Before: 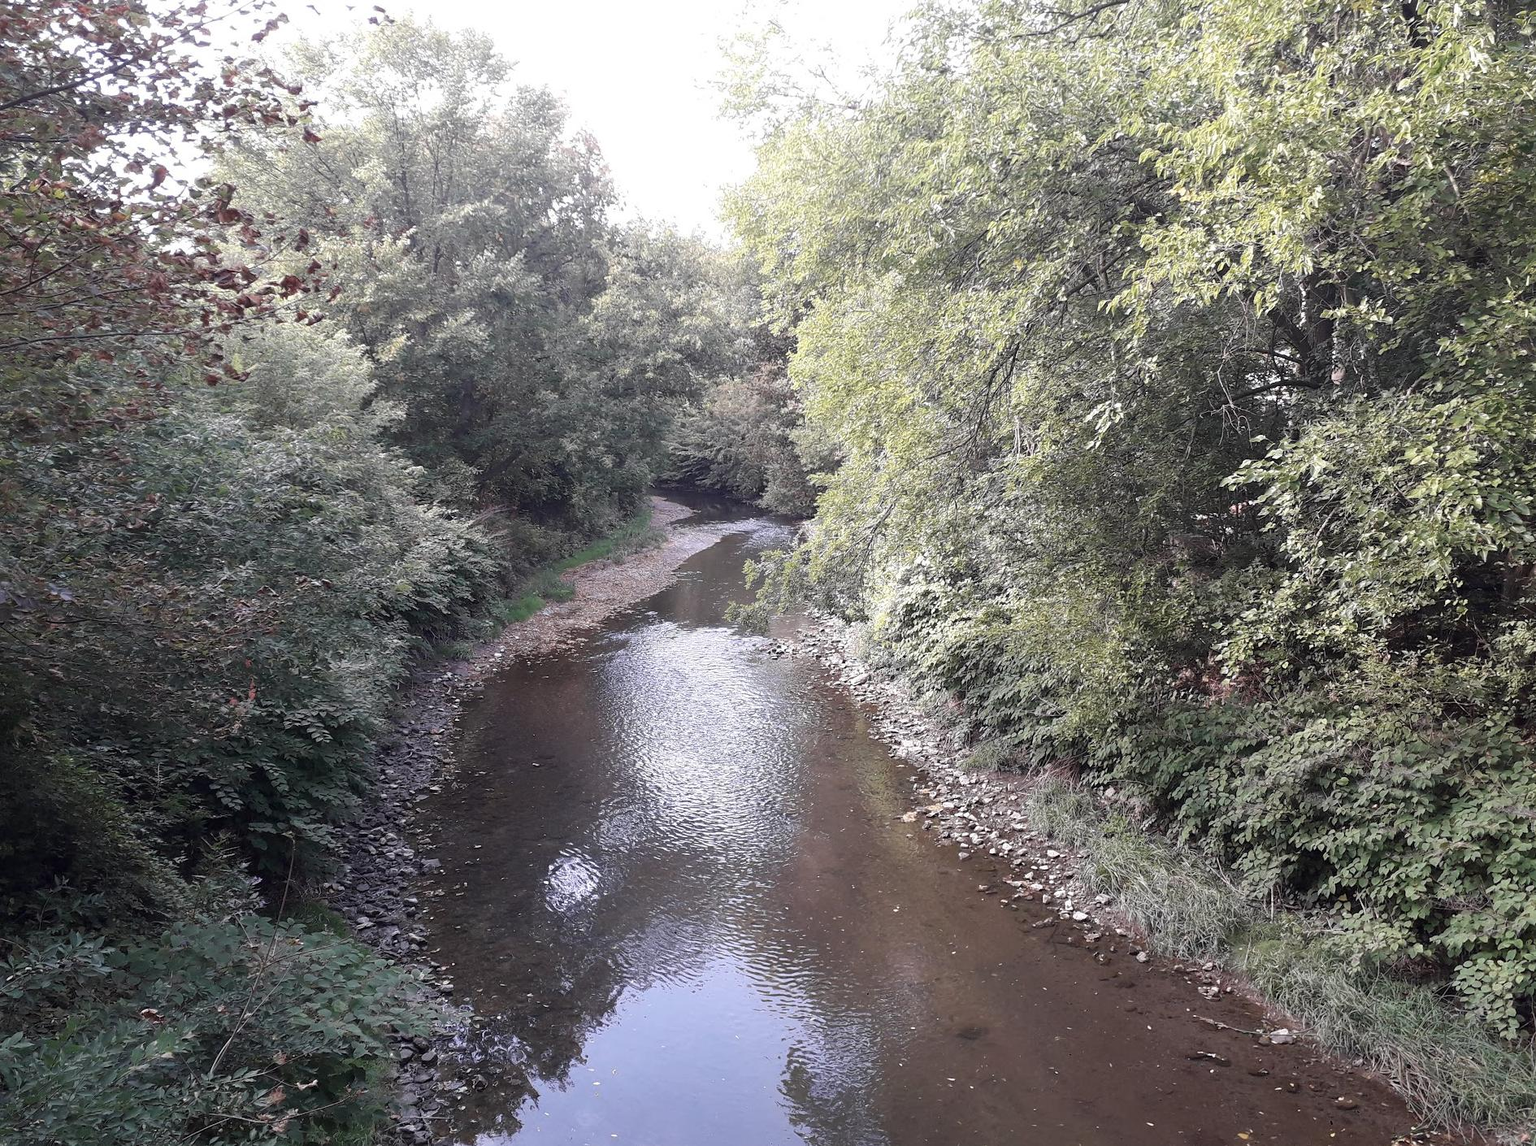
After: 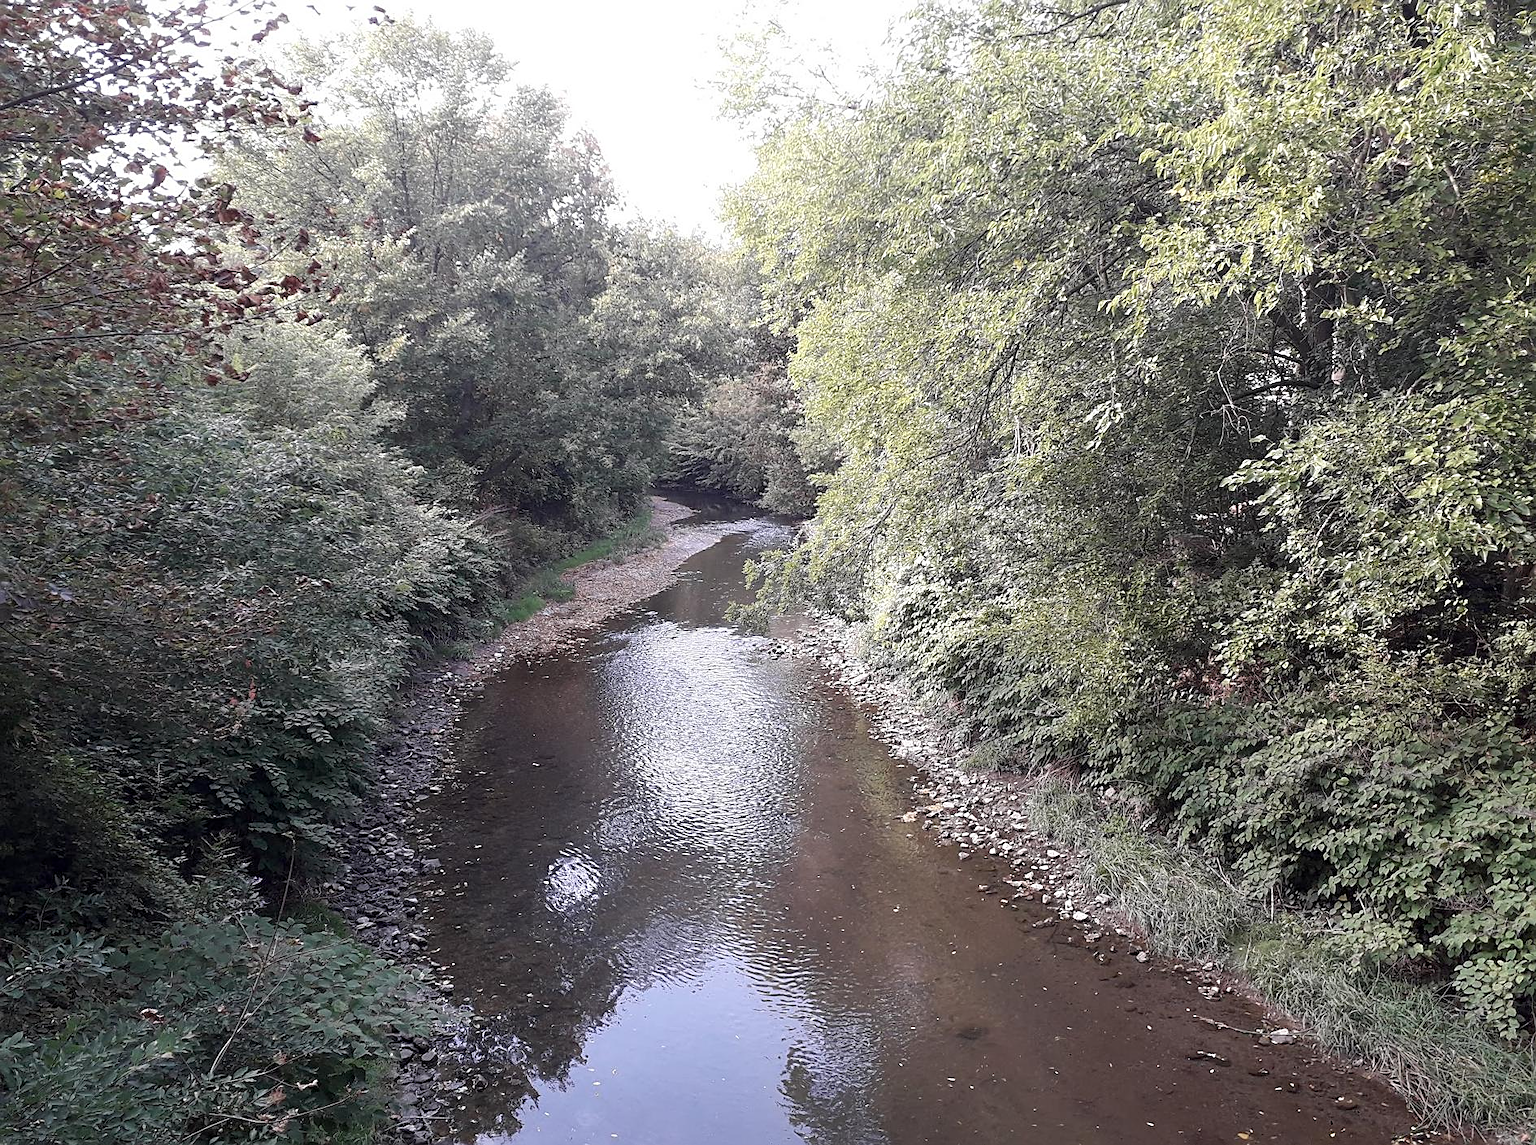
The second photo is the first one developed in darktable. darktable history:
exposure: black level correction 0.002, compensate highlight preservation false
sharpen: on, module defaults
